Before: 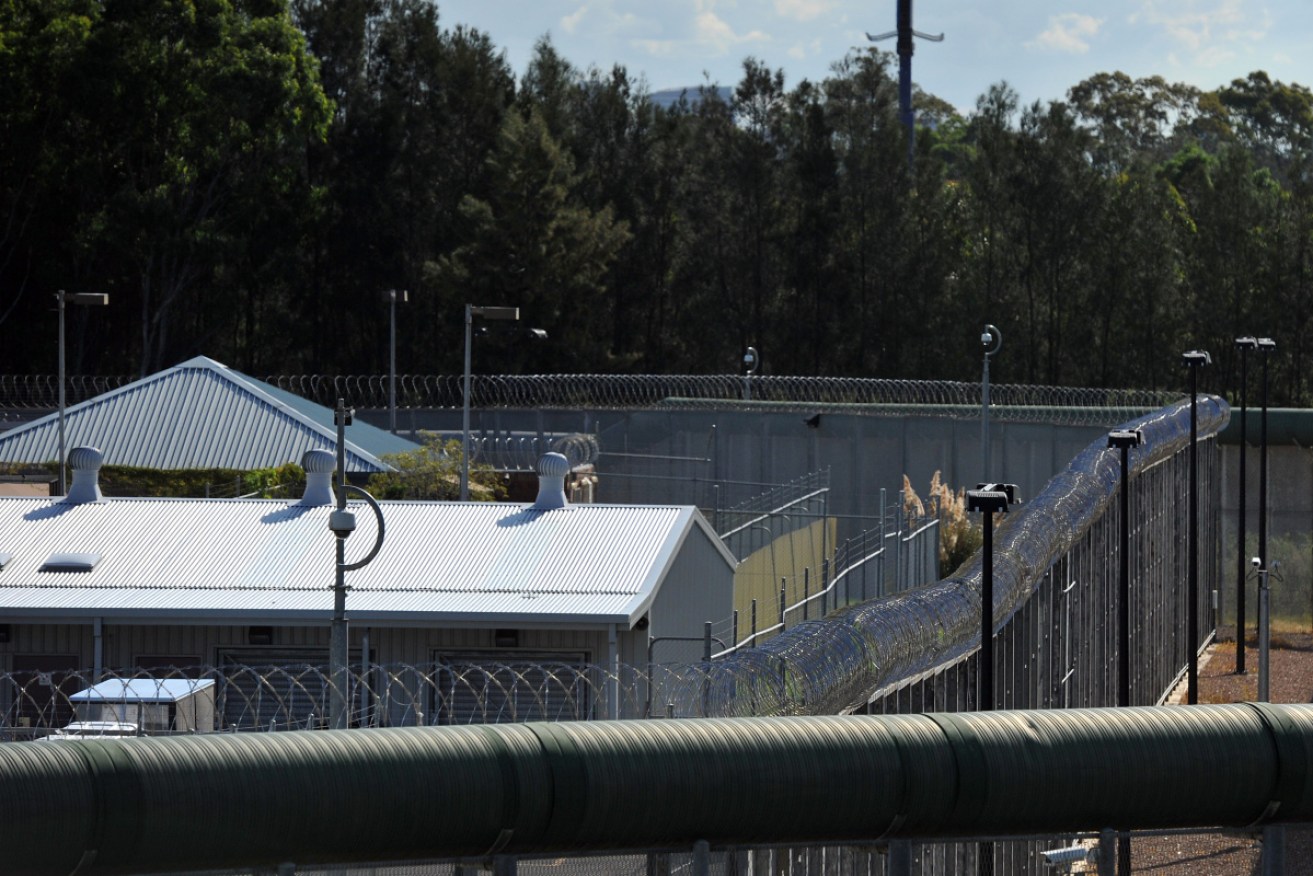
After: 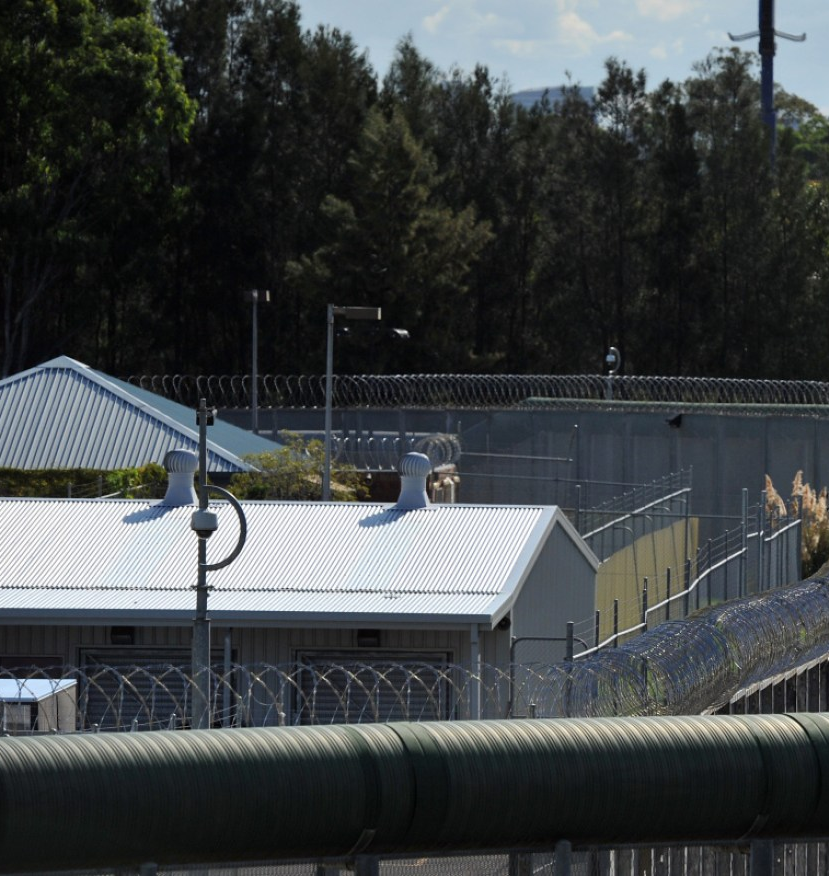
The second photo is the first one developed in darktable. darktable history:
crop: left 10.523%, right 26.33%
